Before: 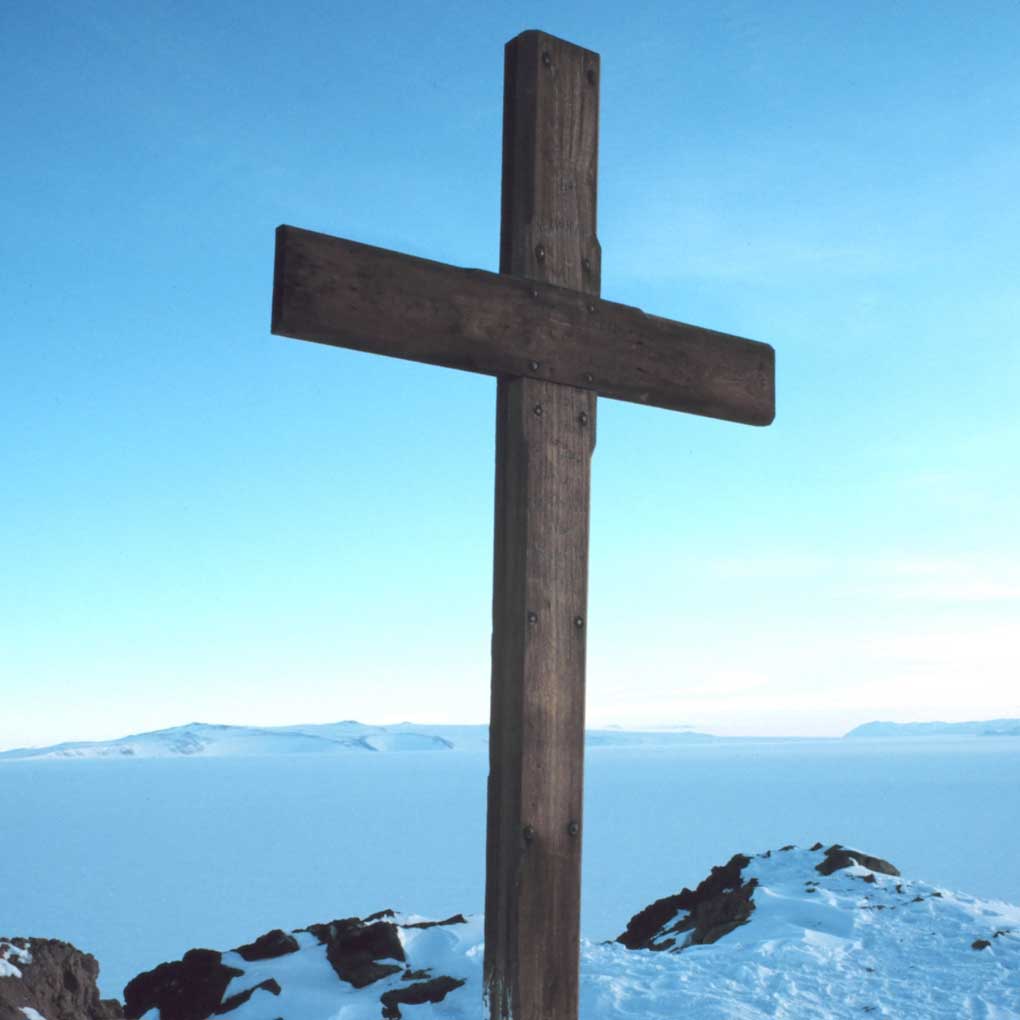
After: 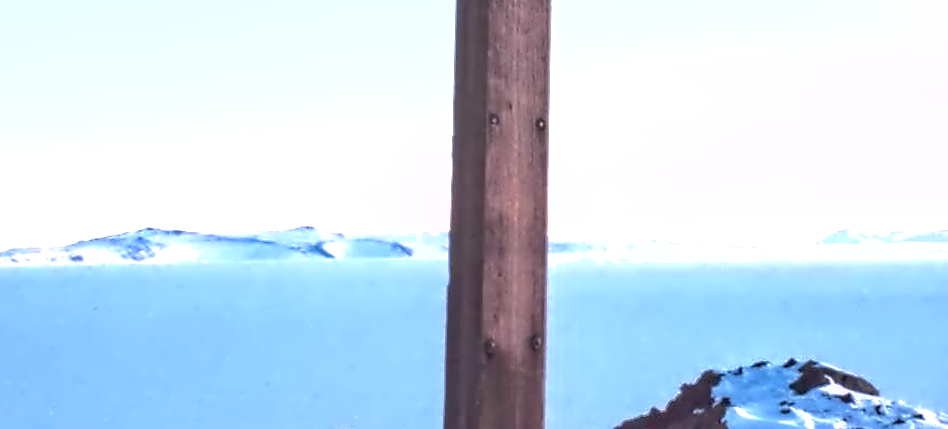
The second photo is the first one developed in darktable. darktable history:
exposure: exposure 0.574 EV, compensate highlight preservation false
white balance: red 1.188, blue 1.11
crop: top 45.551%, bottom 12.262%
local contrast: detail 140%
contrast equalizer: octaves 7, y [[0.5, 0.542, 0.583, 0.625, 0.667, 0.708], [0.5 ×6], [0.5 ×6], [0, 0.033, 0.067, 0.1, 0.133, 0.167], [0, 0.05, 0.1, 0.15, 0.2, 0.25]]
shadows and highlights: on, module defaults
rotate and perspective: rotation 0.215°, lens shift (vertical) -0.139, crop left 0.069, crop right 0.939, crop top 0.002, crop bottom 0.996
